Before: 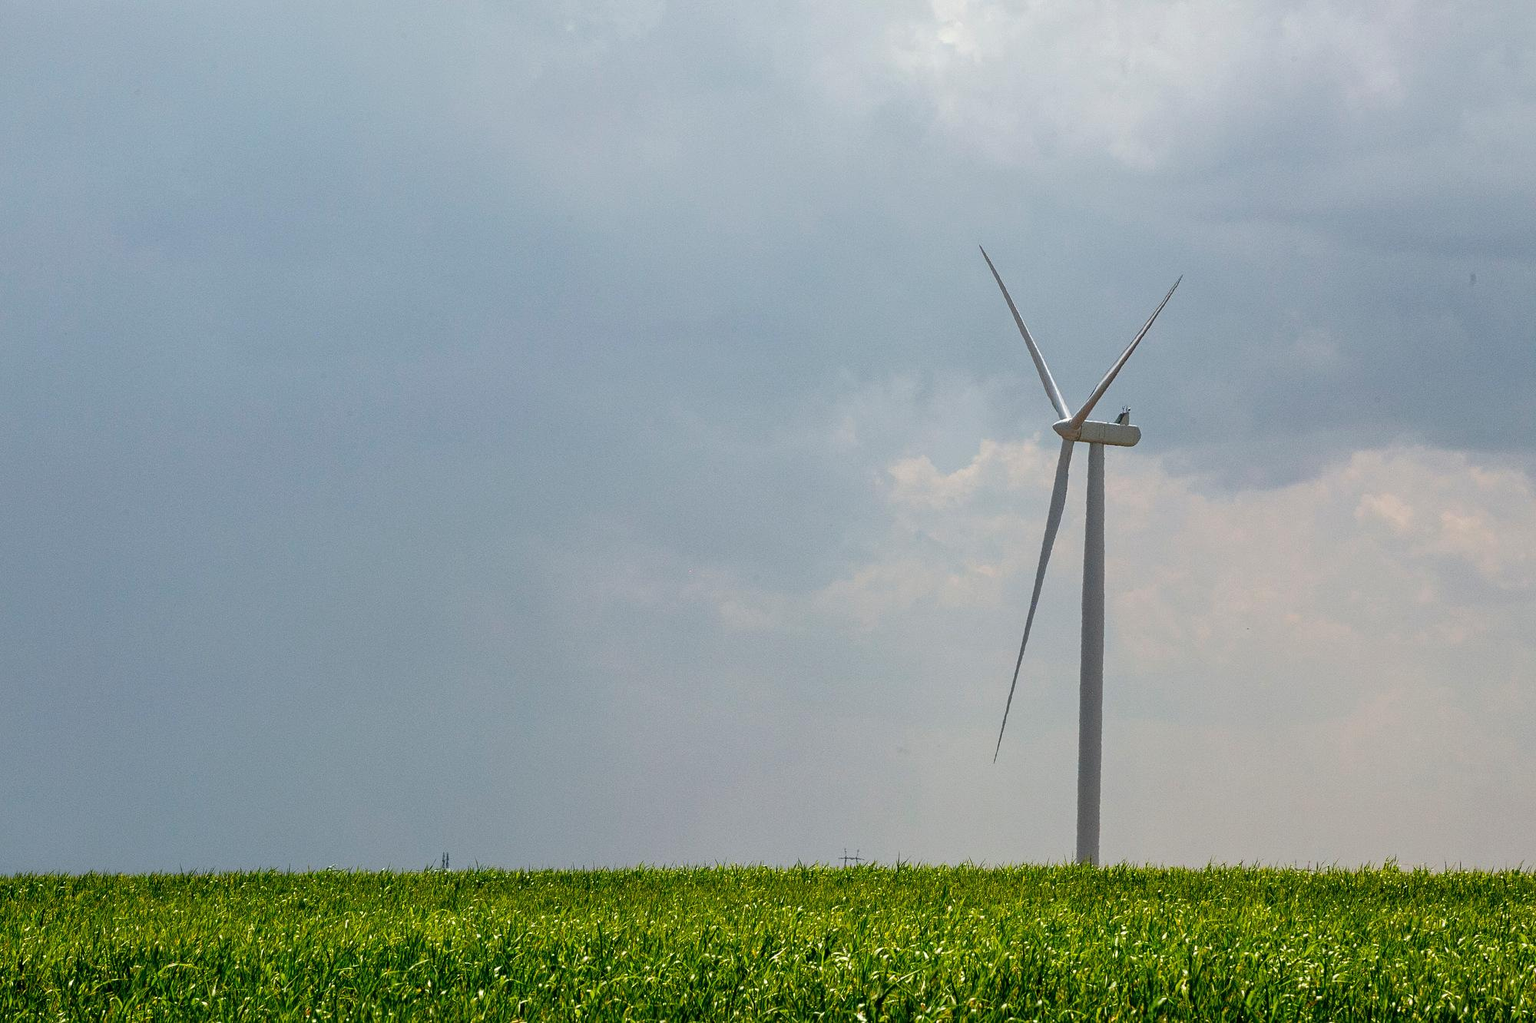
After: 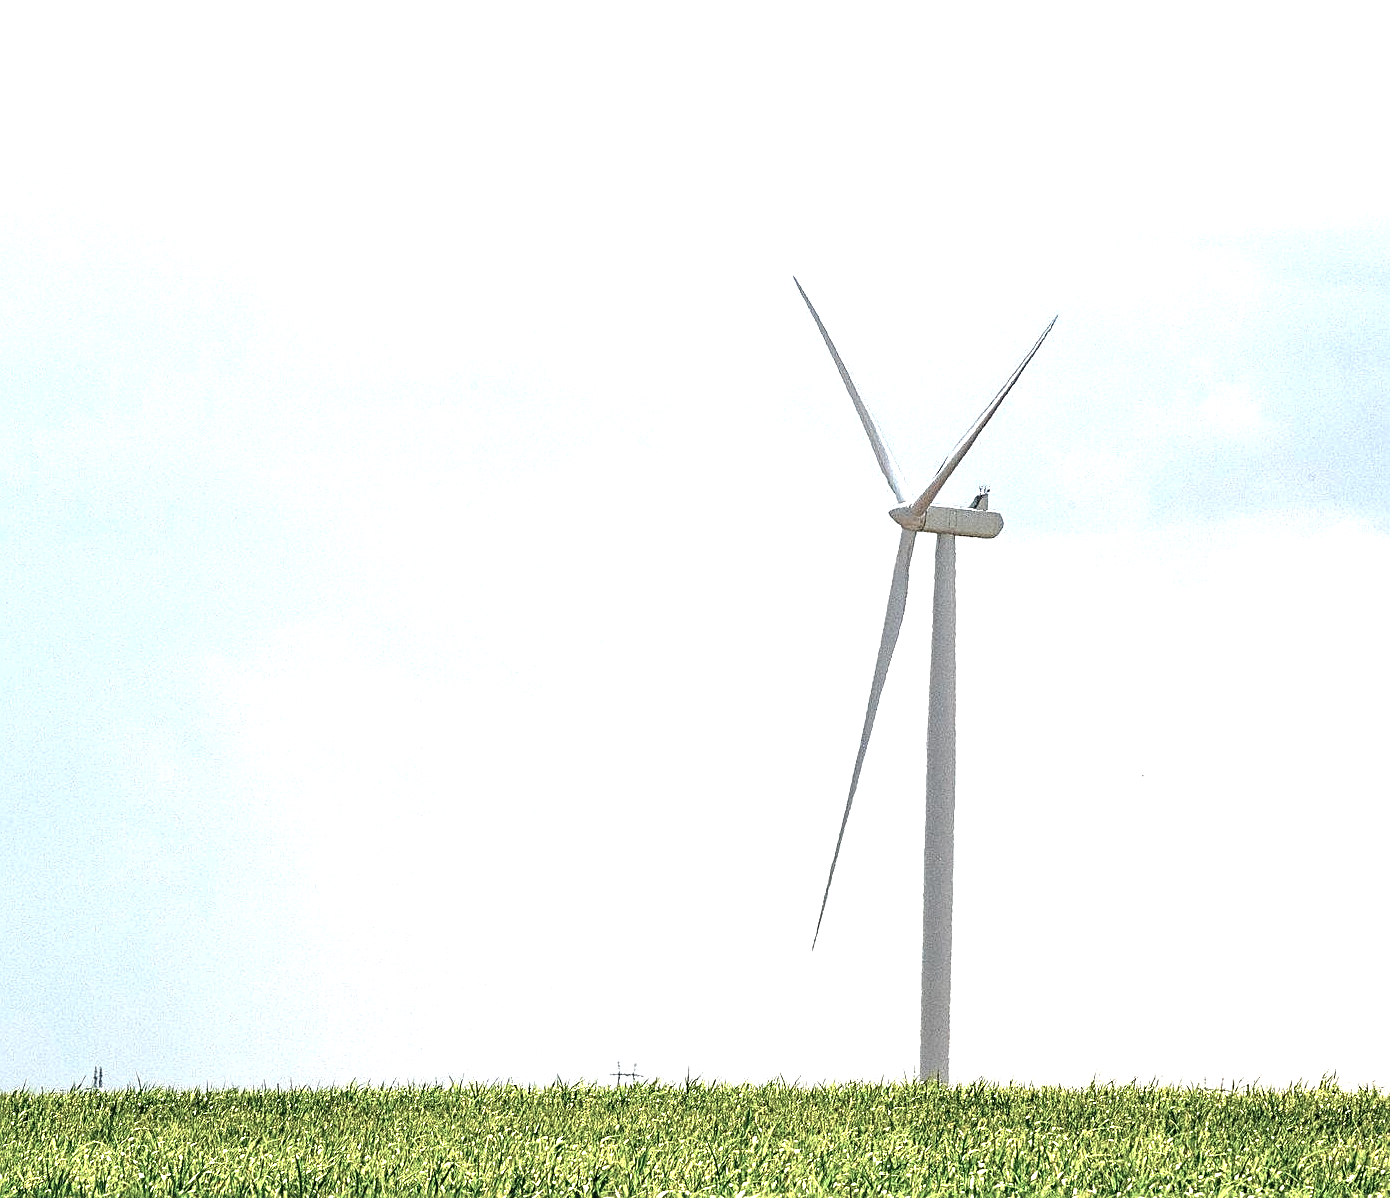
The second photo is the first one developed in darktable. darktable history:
exposure: black level correction 0, exposure 1.694 EV, compensate exposure bias true, compensate highlight preservation false
crop and rotate: left 24.138%, top 3.287%, right 6.314%, bottom 6.72%
sharpen: amount 0.496
tone equalizer: edges refinement/feathering 500, mask exposure compensation -1.57 EV, preserve details no
base curve: curves: ch0 [(0, 0) (0.74, 0.67) (1, 1)], preserve colors none
levels: levels [0, 0.498, 1]
contrast brightness saturation: contrast 0.1, saturation -0.374
